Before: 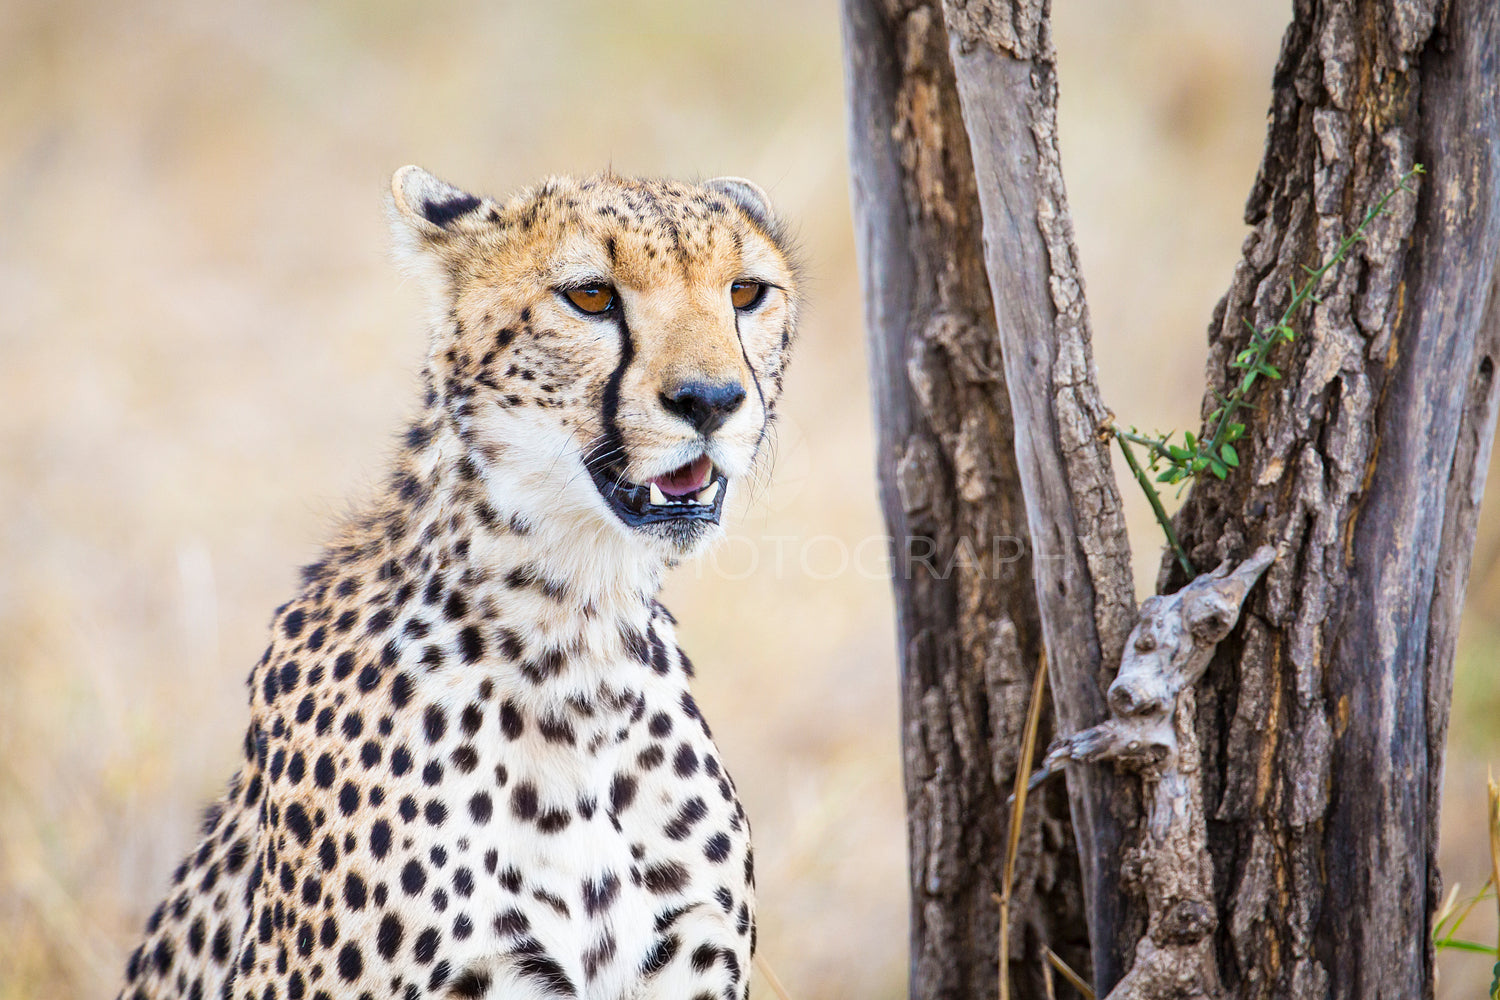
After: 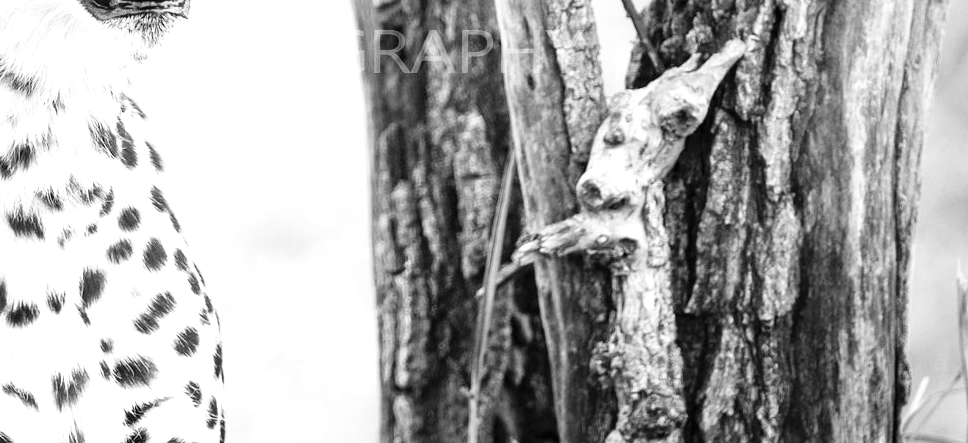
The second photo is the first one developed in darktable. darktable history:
tone equalizer: -8 EV -0.733 EV, -7 EV -0.686 EV, -6 EV -0.606 EV, -5 EV -0.401 EV, -3 EV 0.378 EV, -2 EV 0.6 EV, -1 EV 0.687 EV, +0 EV 0.777 EV
contrast brightness saturation: contrast 0.2, brightness 0.191, saturation 0.818
color calibration: output gray [0.21, 0.42, 0.37, 0], illuminant custom, x 0.368, y 0.373, temperature 4346.23 K
crop and rotate: left 35.415%, top 50.628%, bottom 5.014%
